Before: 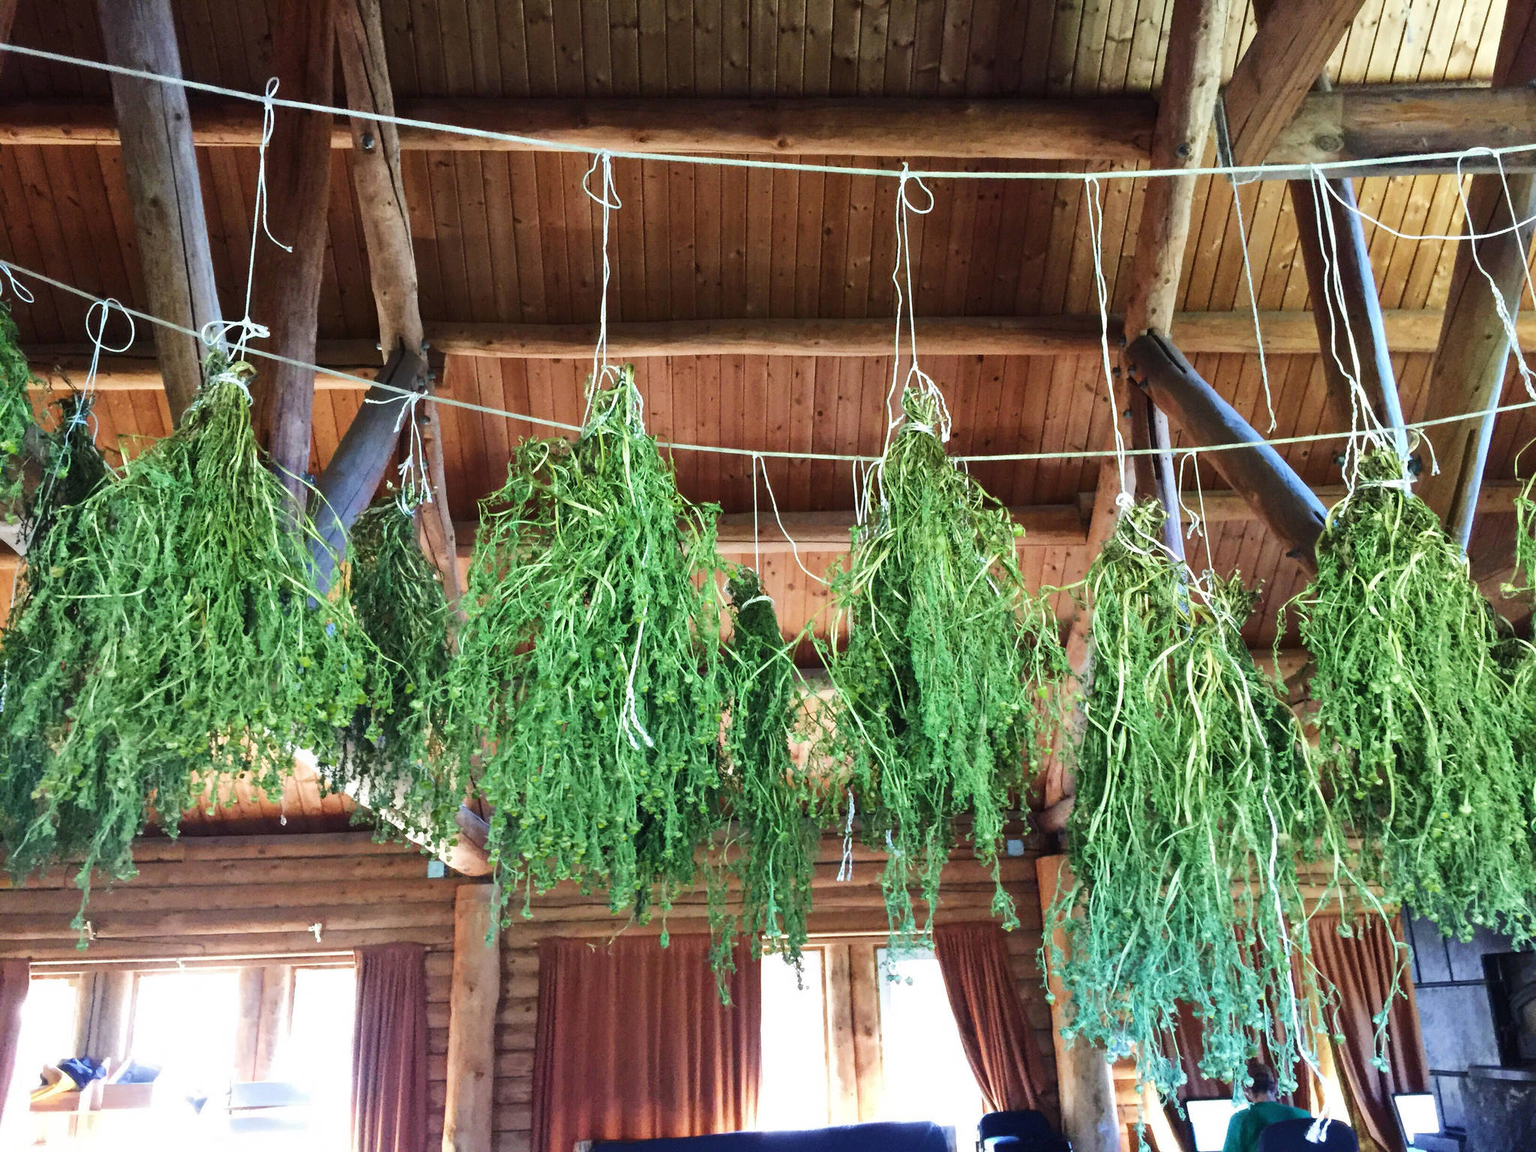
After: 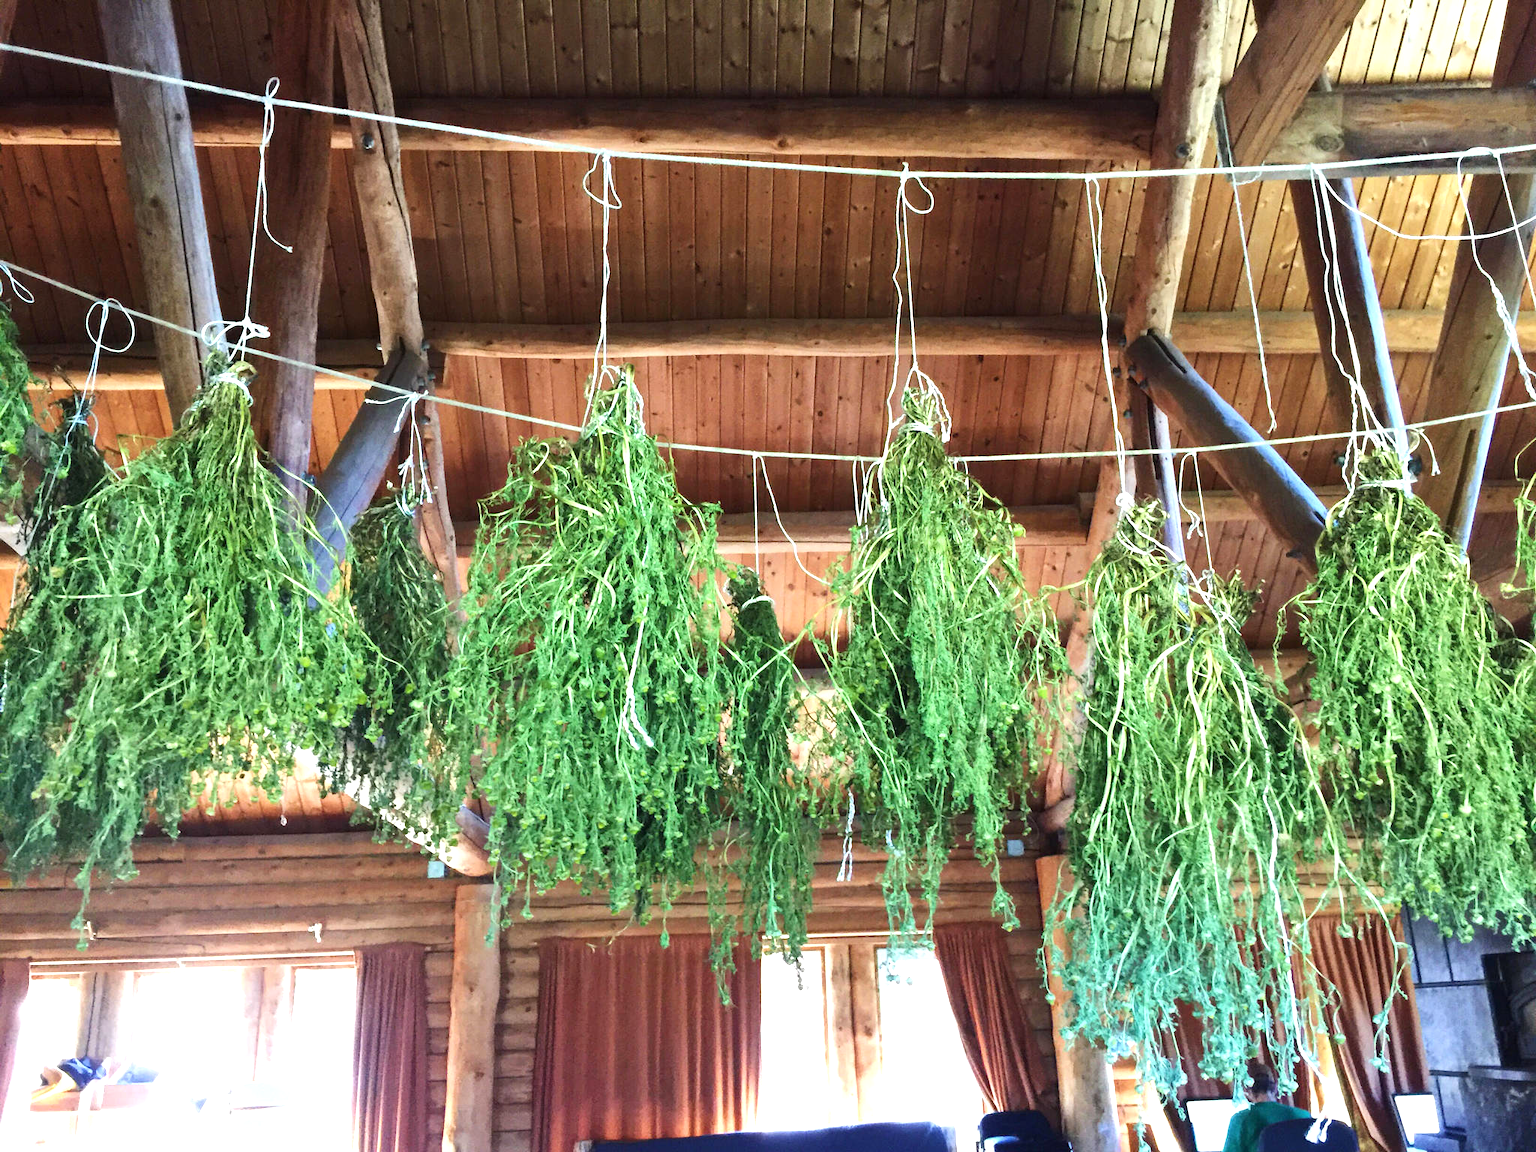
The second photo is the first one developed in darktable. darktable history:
exposure: exposure 0.524 EV, compensate highlight preservation false
